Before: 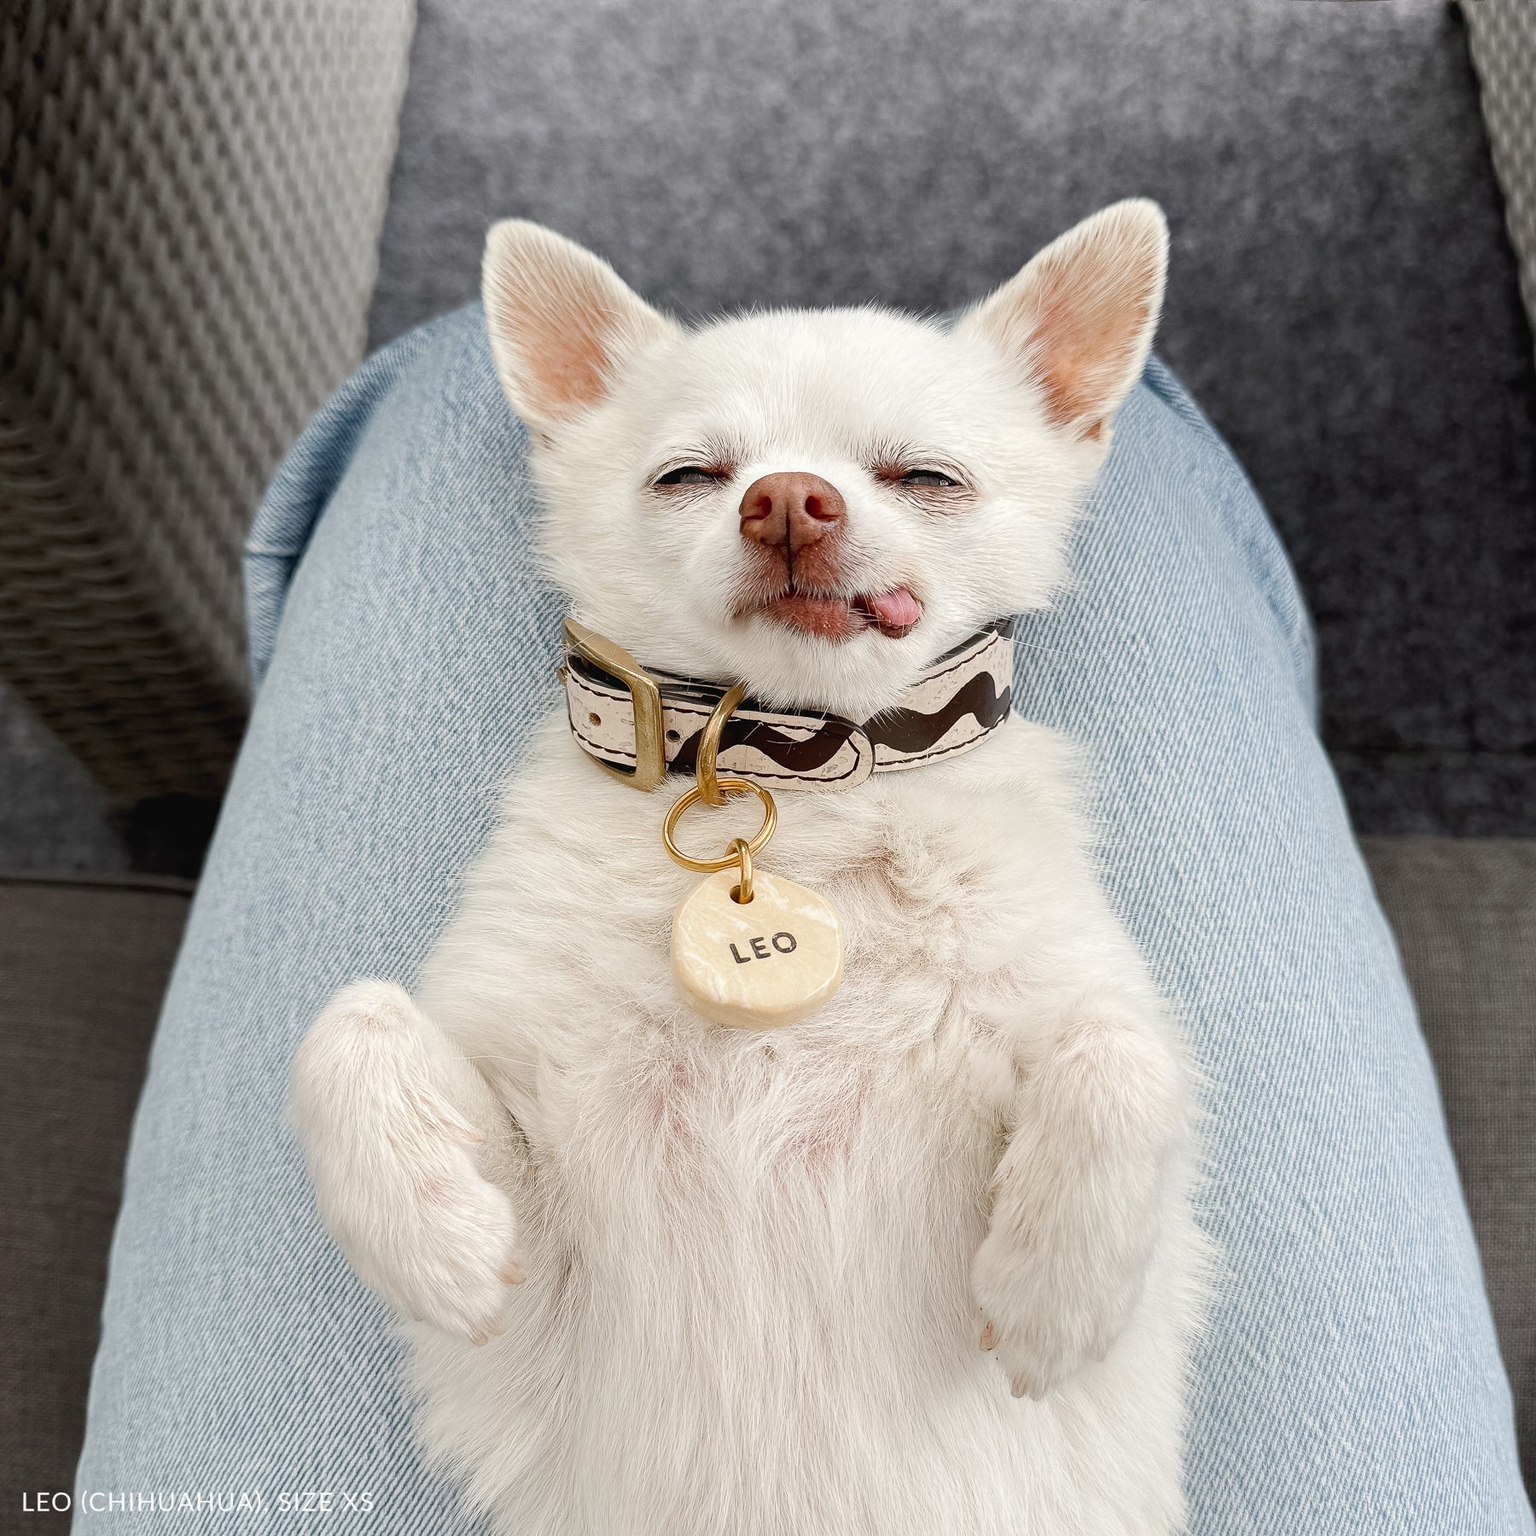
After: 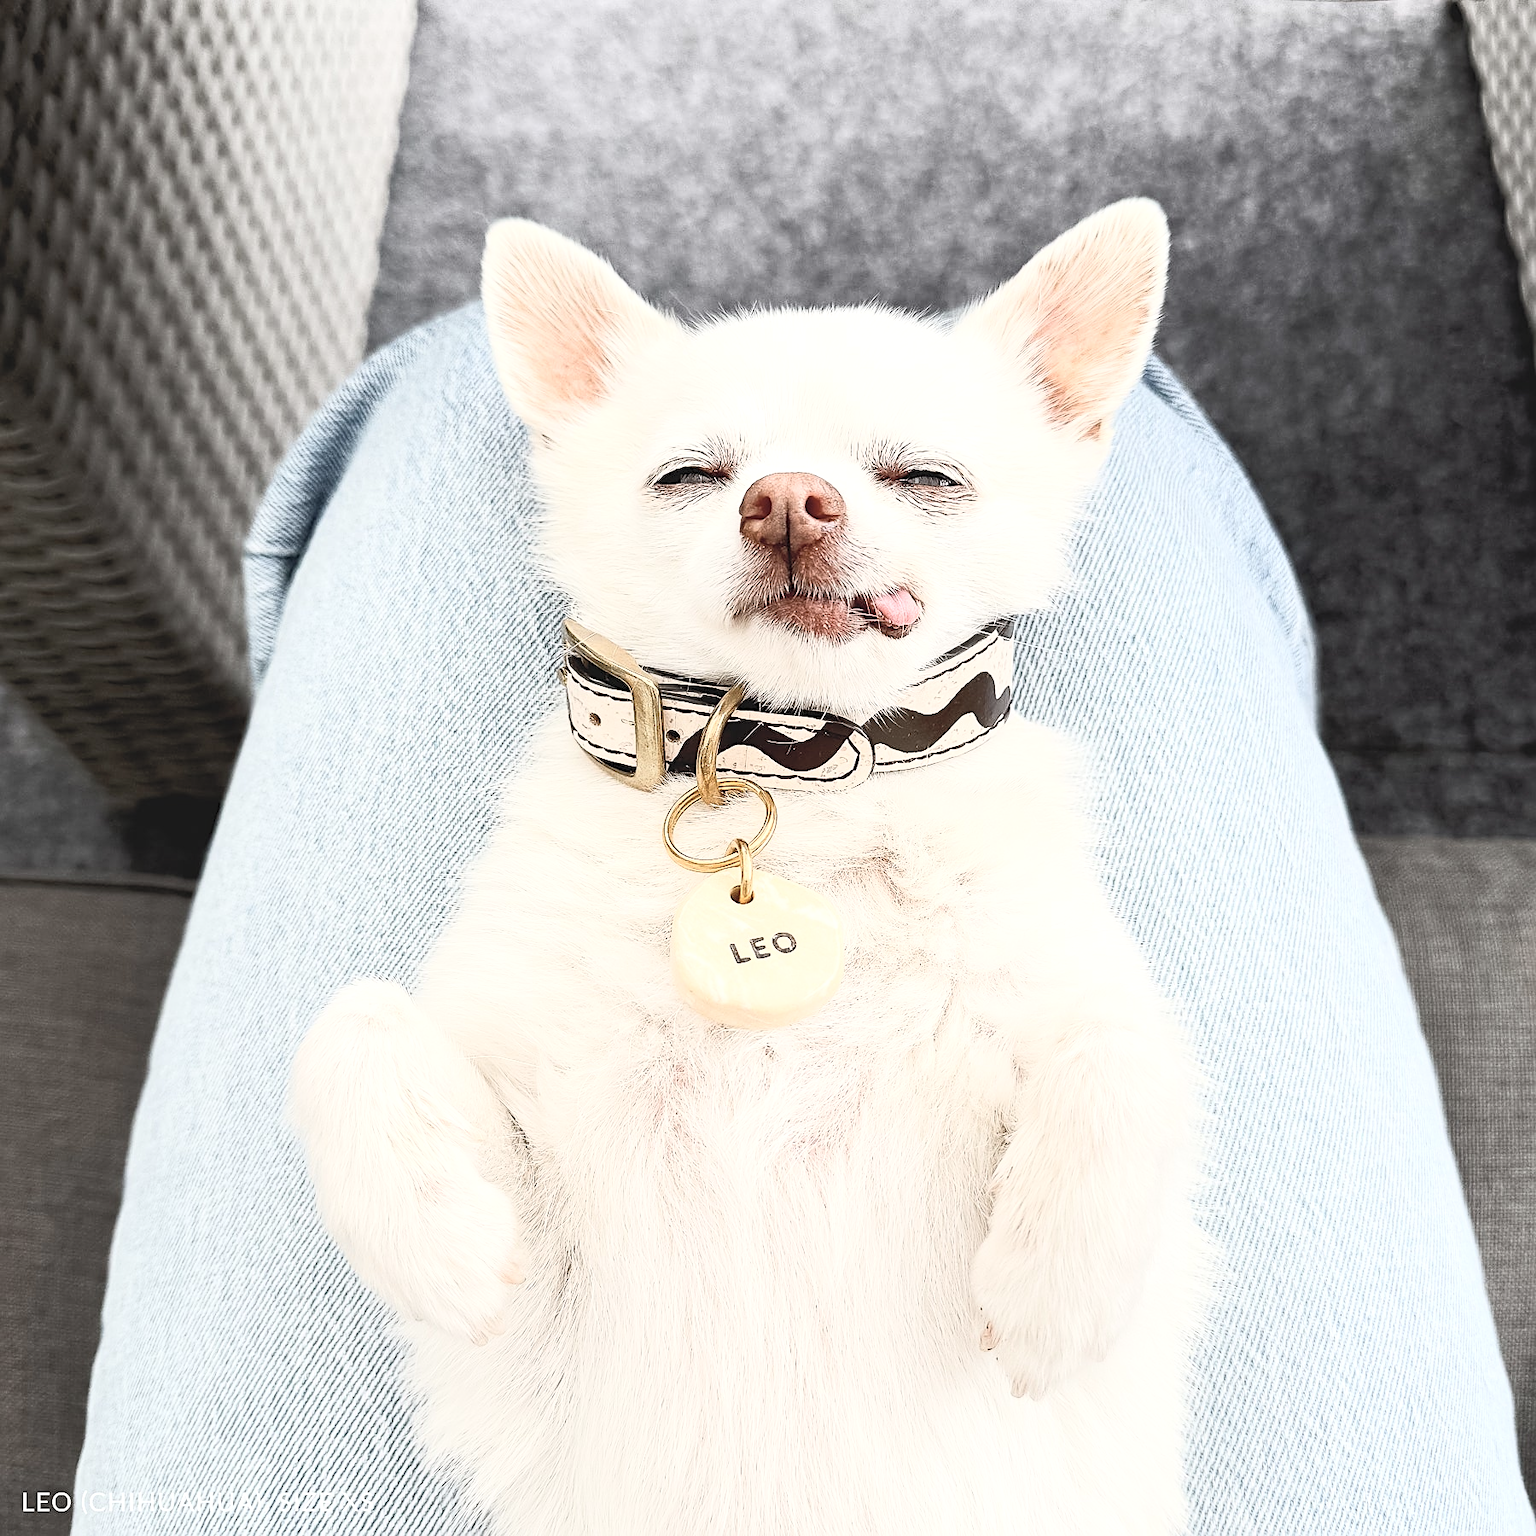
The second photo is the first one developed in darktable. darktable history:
contrast brightness saturation: contrast 0.43, brightness 0.56, saturation -0.19
shadows and highlights: shadows 12, white point adjustment 1.2, highlights -0.36, soften with gaussian
sharpen: on, module defaults
